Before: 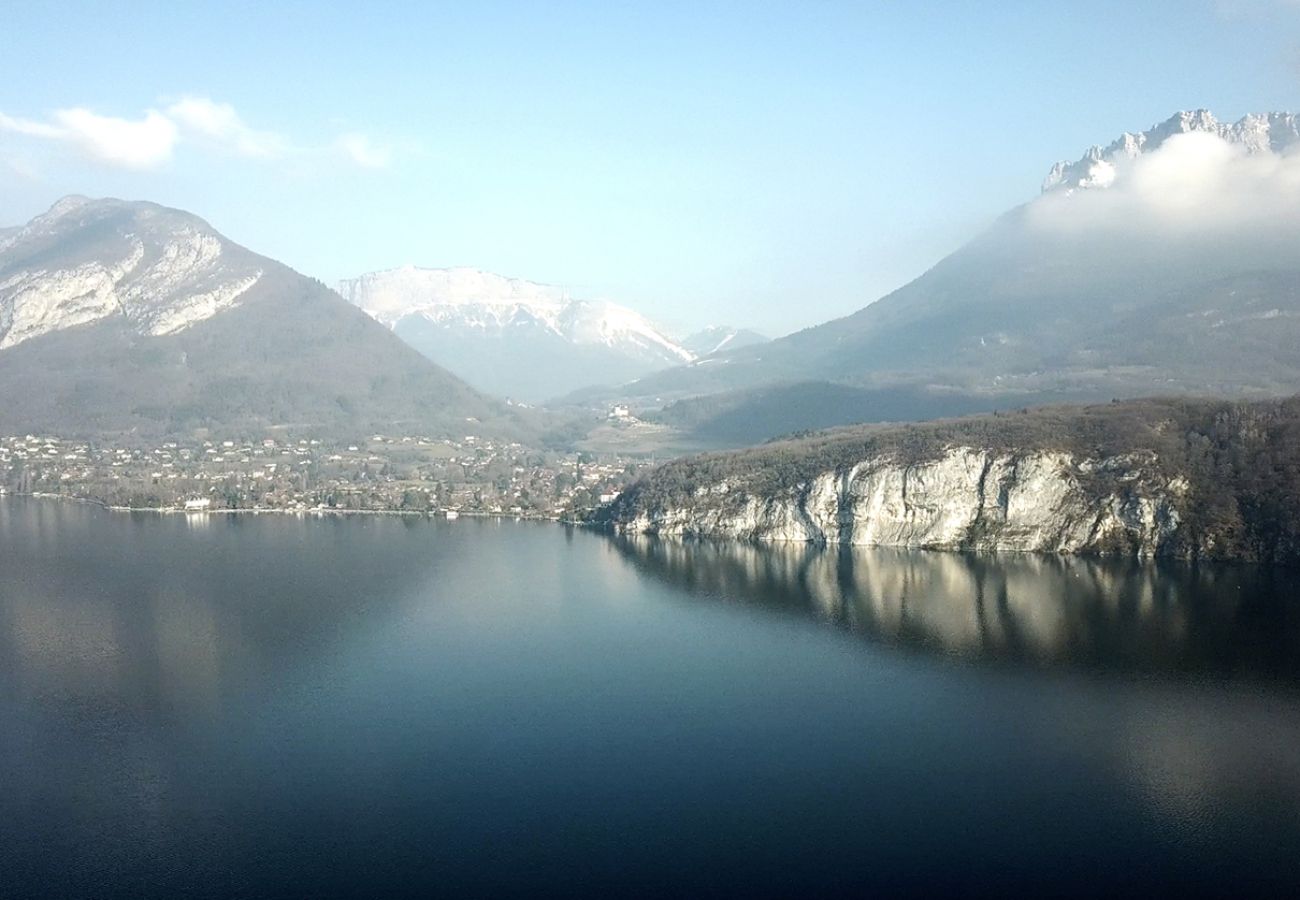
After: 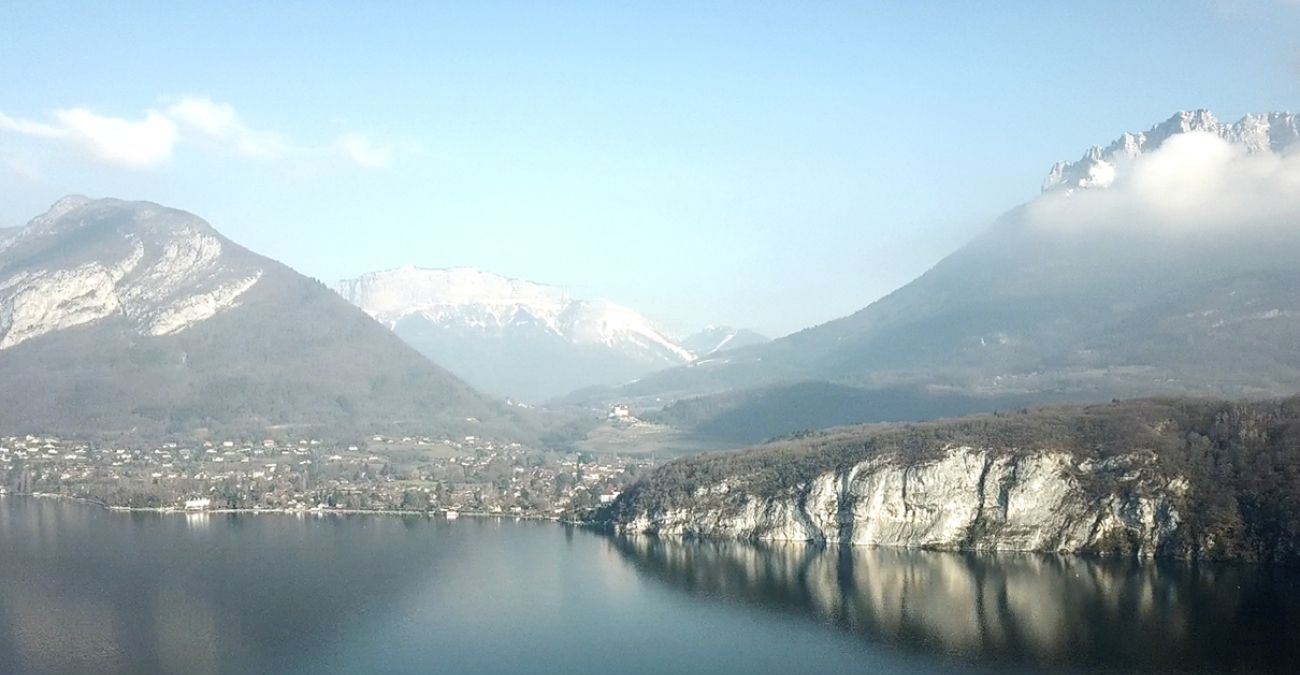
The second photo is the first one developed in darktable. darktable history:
crop: bottom 24.967%
